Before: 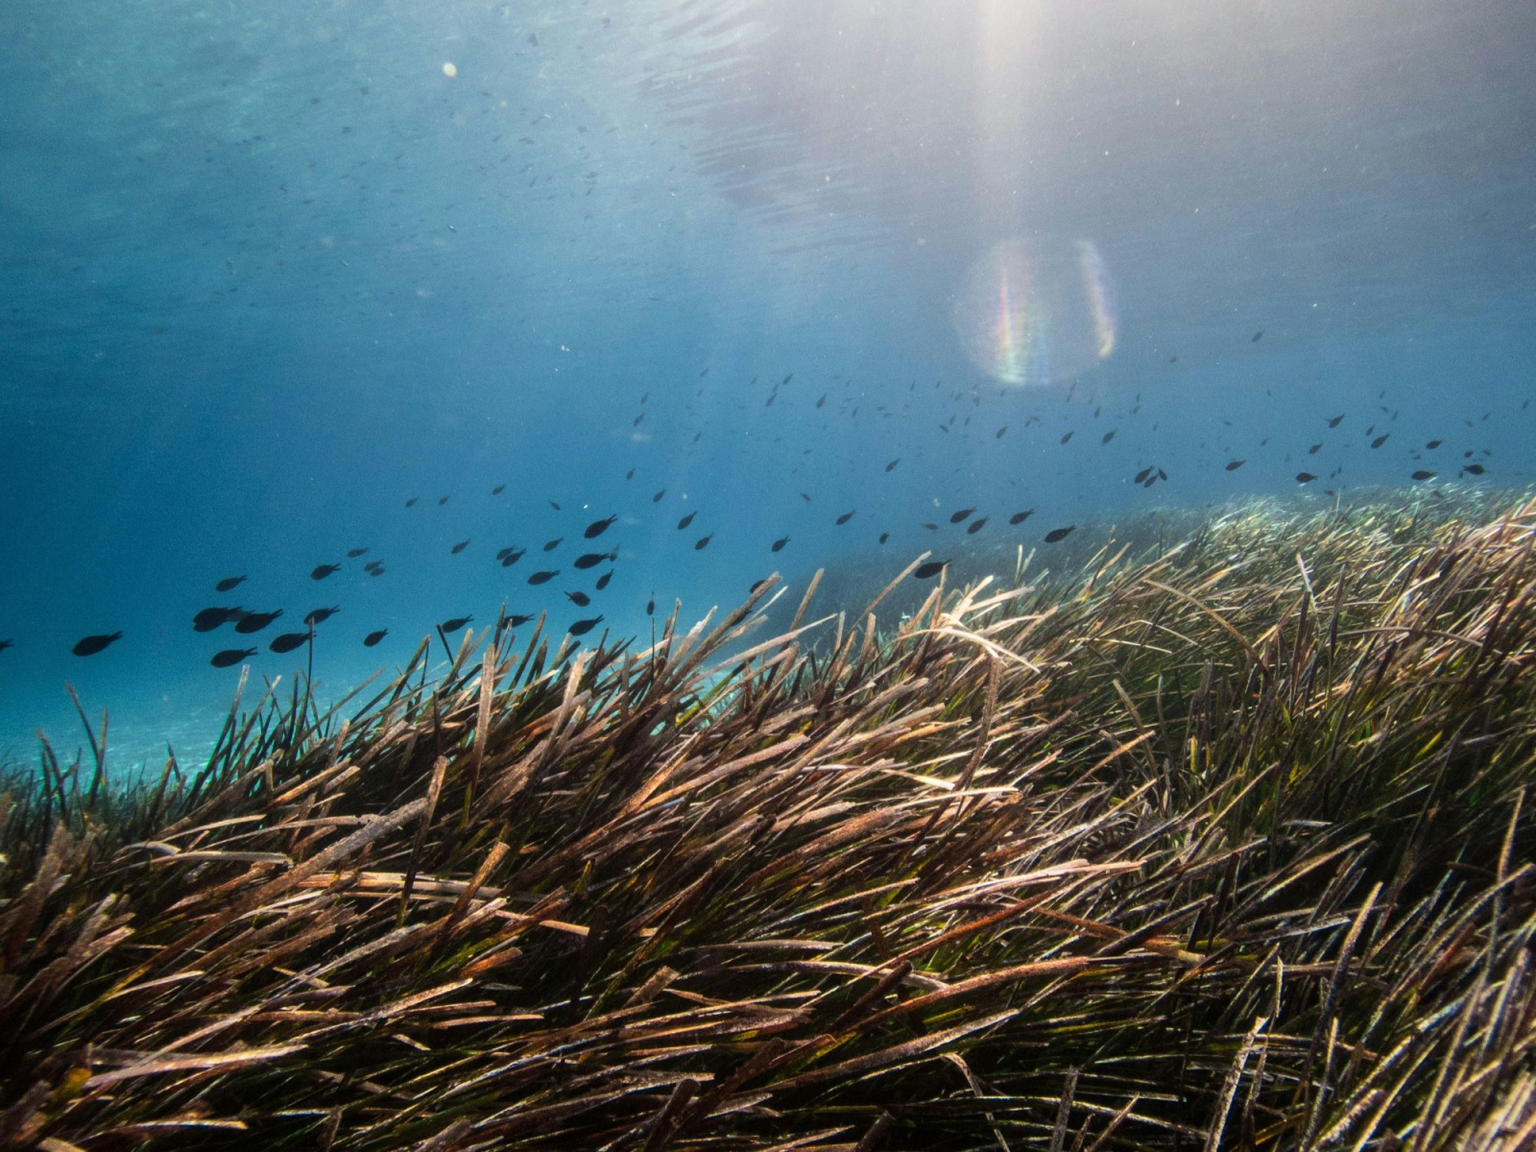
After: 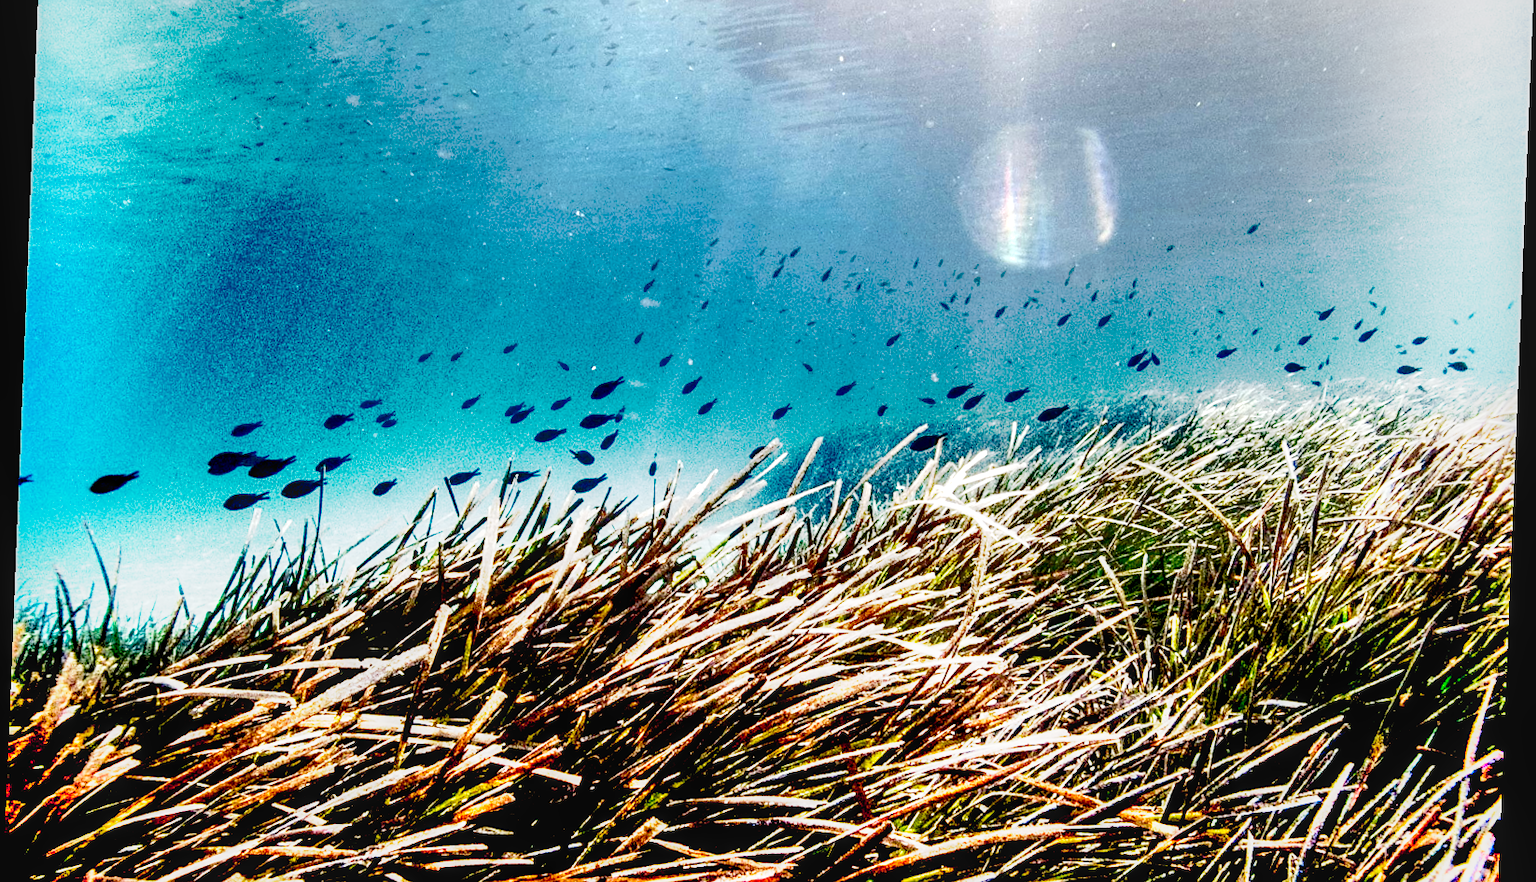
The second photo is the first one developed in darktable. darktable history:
crop and rotate: top 12.5%, bottom 12.5%
exposure: black level correction 0.016, exposure 1.774 EV, compensate highlight preservation false
local contrast: detail 130%
rotate and perspective: rotation 2.27°, automatic cropping off
sharpen: on, module defaults
tone equalizer: -8 EV -0.417 EV, -7 EV -0.389 EV, -6 EV -0.333 EV, -5 EV -0.222 EV, -3 EV 0.222 EV, -2 EV 0.333 EV, -1 EV 0.389 EV, +0 EV 0.417 EV, edges refinement/feathering 500, mask exposure compensation -1.57 EV, preserve details no
base curve: curves: ch0 [(0, 0) (0.012, 0.01) (0.073, 0.168) (0.31, 0.711) (0.645, 0.957) (1, 1)], preserve colors none
shadows and highlights: radius 123.98, shadows 100, white point adjustment -3, highlights -100, highlights color adjustment 89.84%, soften with gaussian
